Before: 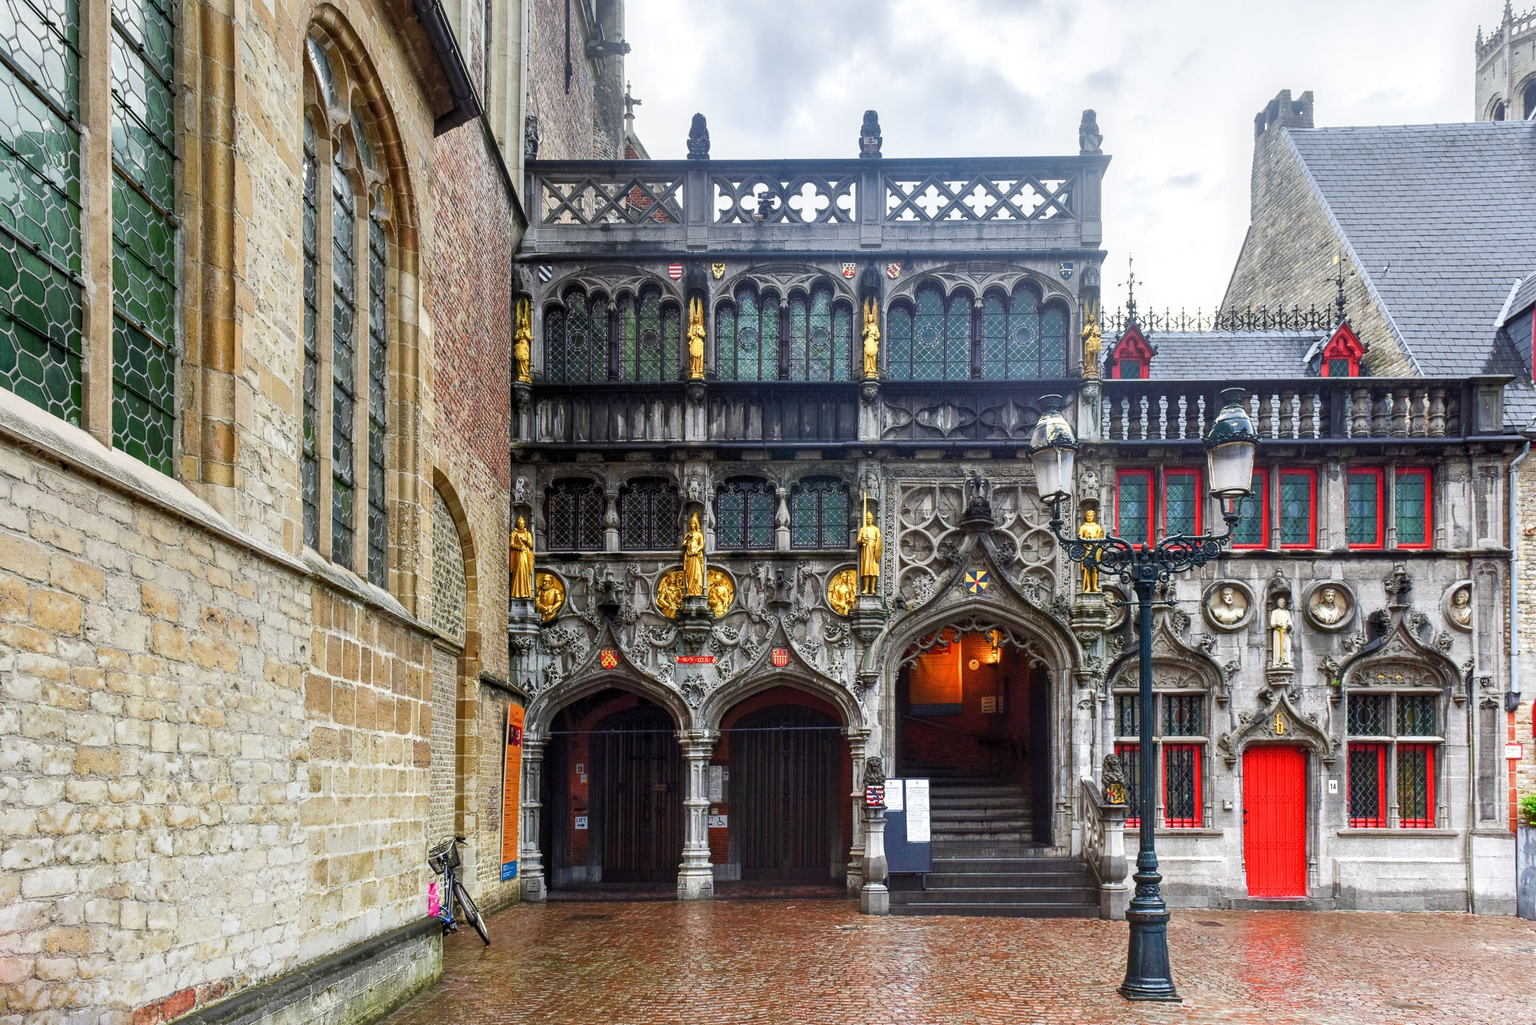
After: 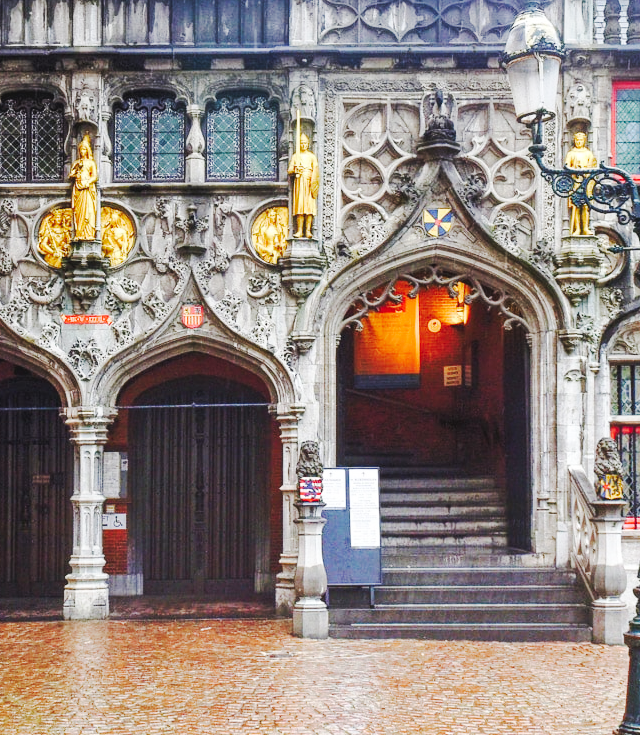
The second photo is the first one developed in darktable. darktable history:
tone curve: curves: ch0 [(0, 0.023) (0.037, 0.04) (0.131, 0.128) (0.304, 0.331) (0.504, 0.584) (0.616, 0.687) (0.704, 0.764) (0.808, 0.823) (1, 1)]; ch1 [(0, 0) (0.301, 0.3) (0.477, 0.472) (0.493, 0.497) (0.508, 0.501) (0.544, 0.541) (0.563, 0.565) (0.626, 0.66) (0.721, 0.776) (1, 1)]; ch2 [(0, 0) (0.249, 0.216) (0.349, 0.343) (0.424, 0.442) (0.476, 0.483) (0.502, 0.5) (0.517, 0.519) (0.532, 0.553) (0.569, 0.587) (0.634, 0.628) (0.706, 0.729) (0.828, 0.742) (1, 0.9)], preserve colors none
base curve: curves: ch0 [(0, 0.007) (0.028, 0.063) (0.121, 0.311) (0.46, 0.743) (0.859, 0.957) (1, 1)], exposure shift 0.01, preserve colors none
crop: left 40.82%, top 39.452%, right 25.814%, bottom 3.103%
